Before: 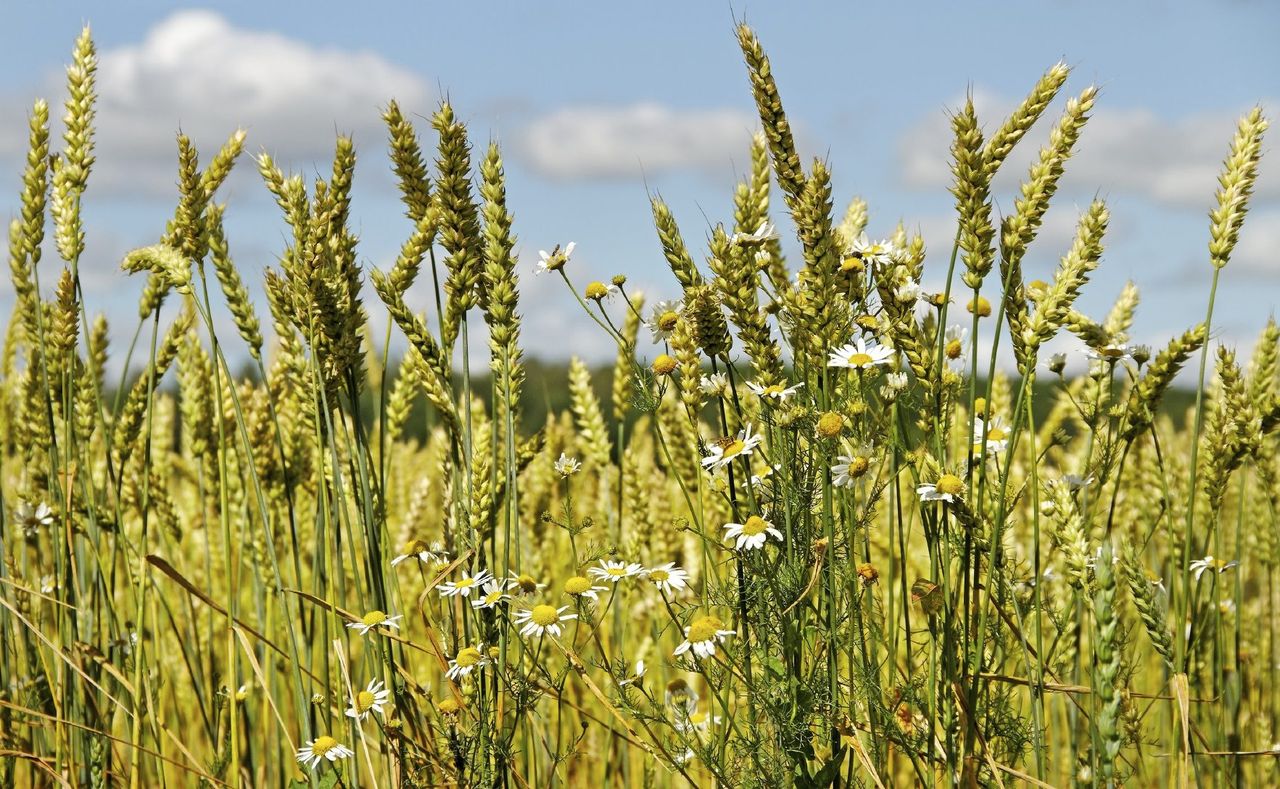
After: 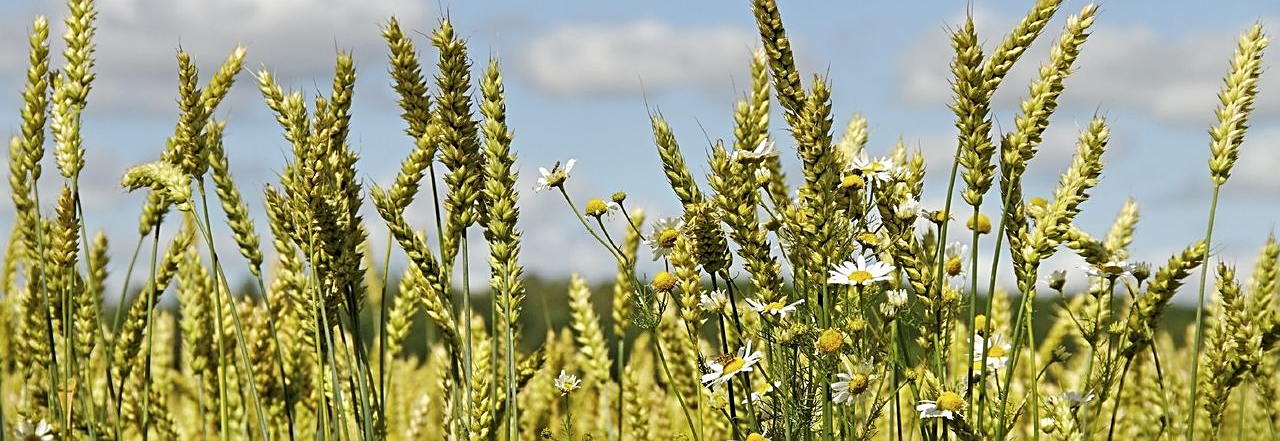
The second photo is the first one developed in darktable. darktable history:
sharpen: on, module defaults
crop and rotate: top 10.537%, bottom 33.504%
